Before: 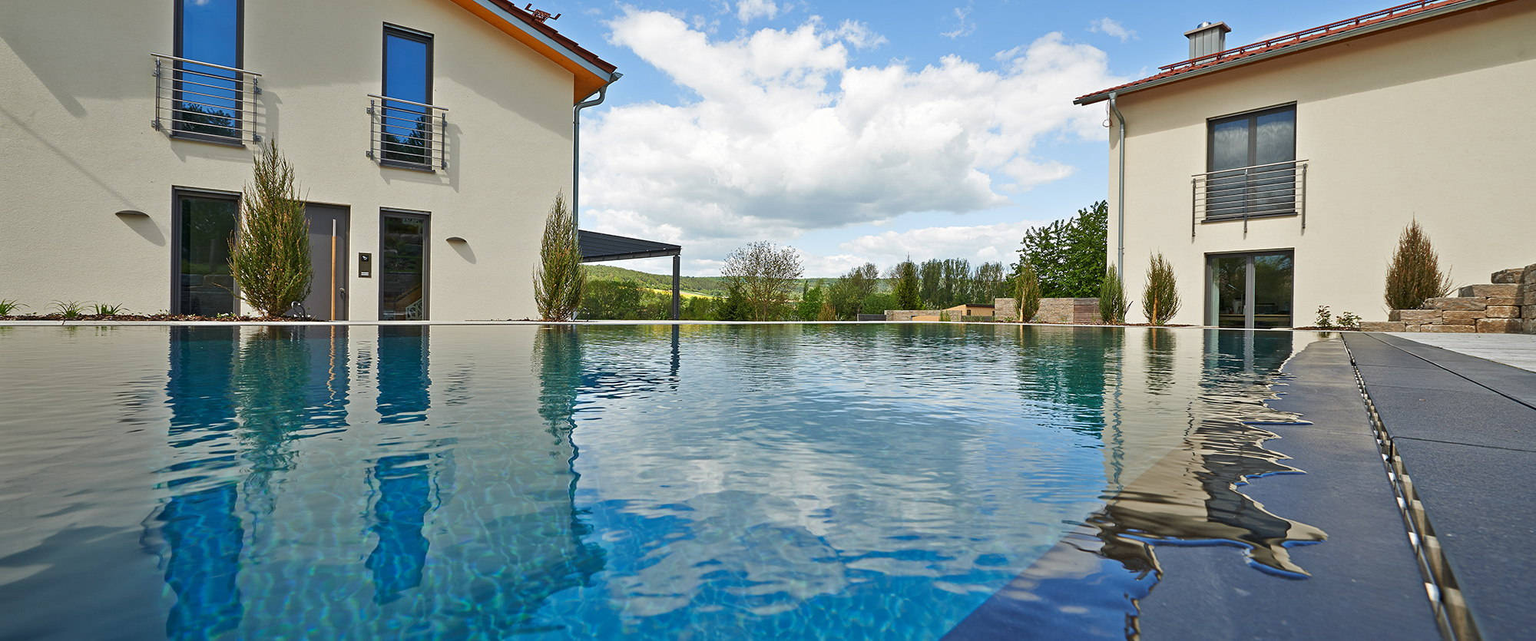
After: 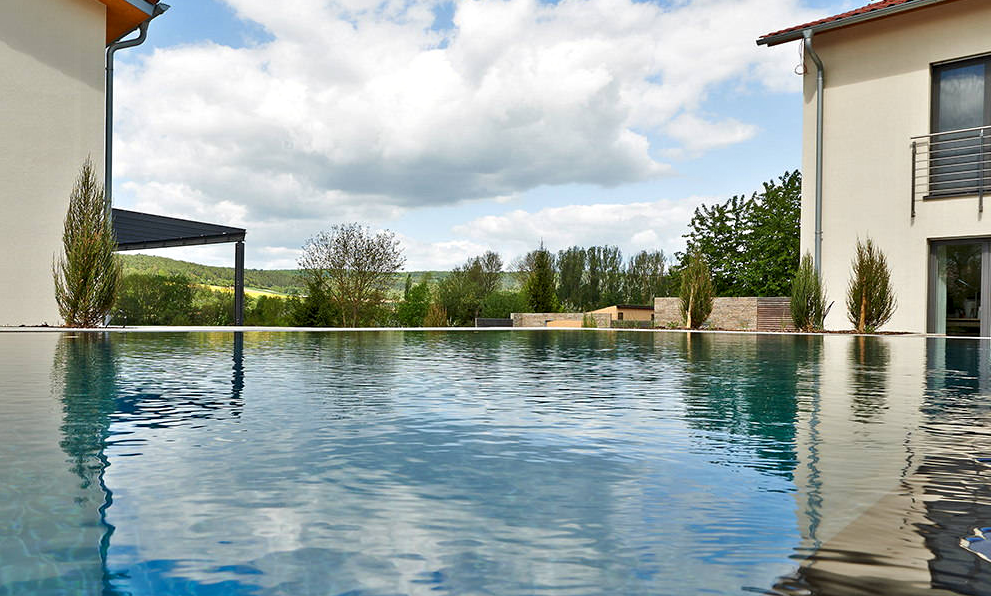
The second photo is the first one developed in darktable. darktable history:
contrast equalizer: y [[0.514, 0.573, 0.581, 0.508, 0.5, 0.5], [0.5 ×6], [0.5 ×6], [0 ×6], [0 ×6]], mix 0.79
crop: left 32.075%, top 10.976%, right 18.355%, bottom 17.596%
